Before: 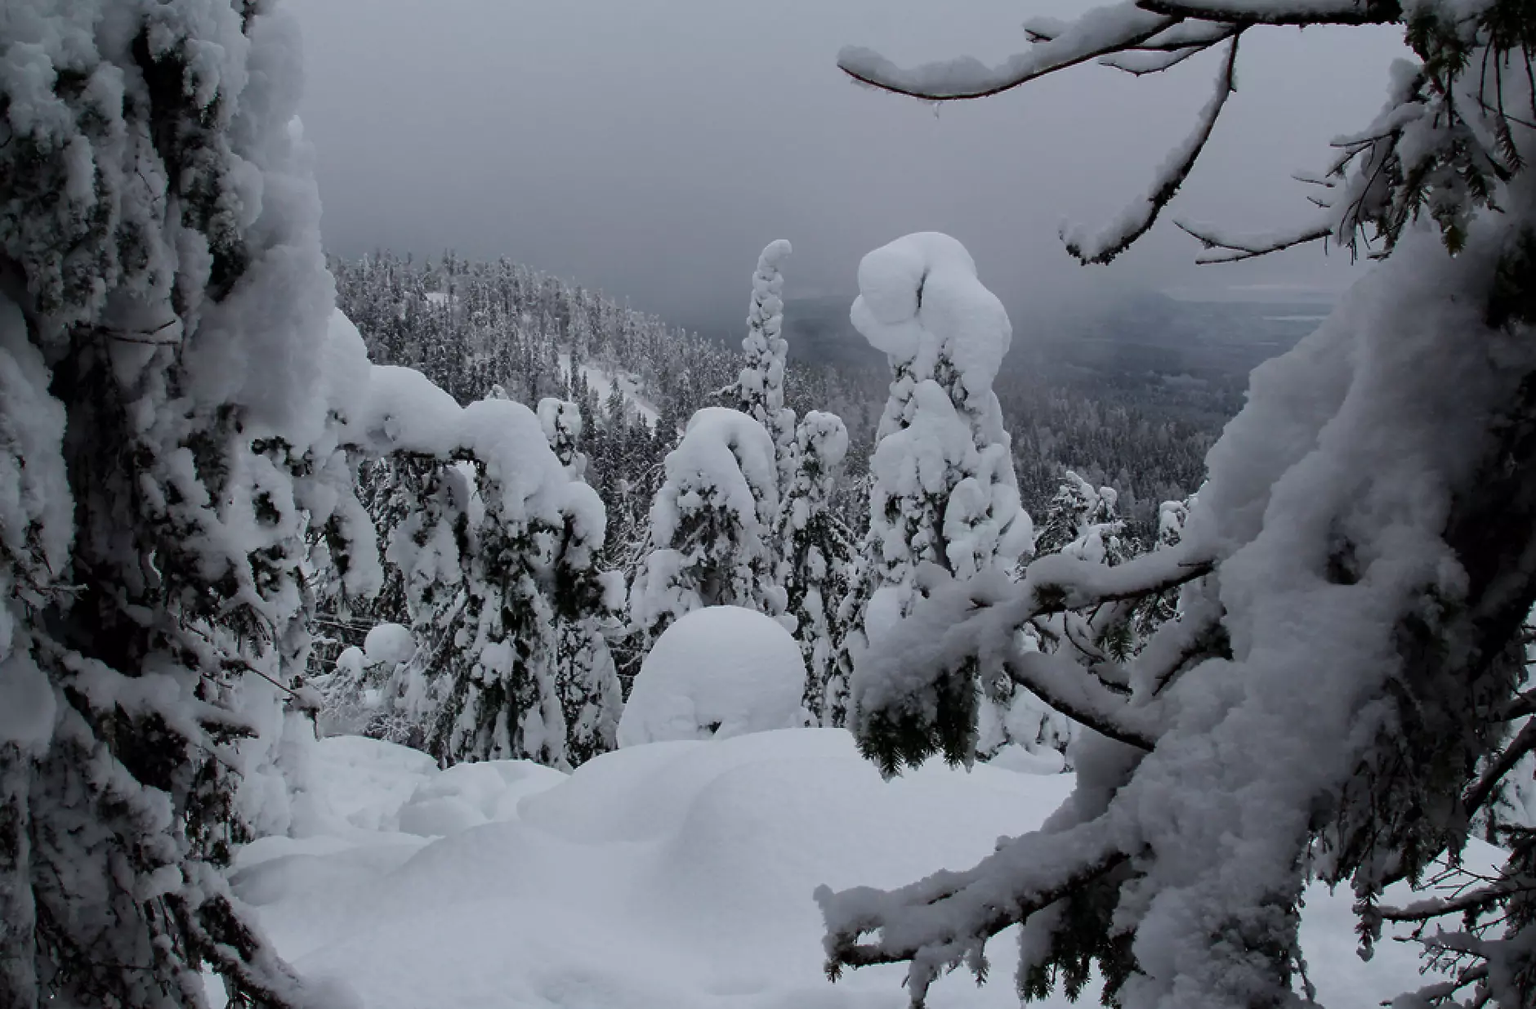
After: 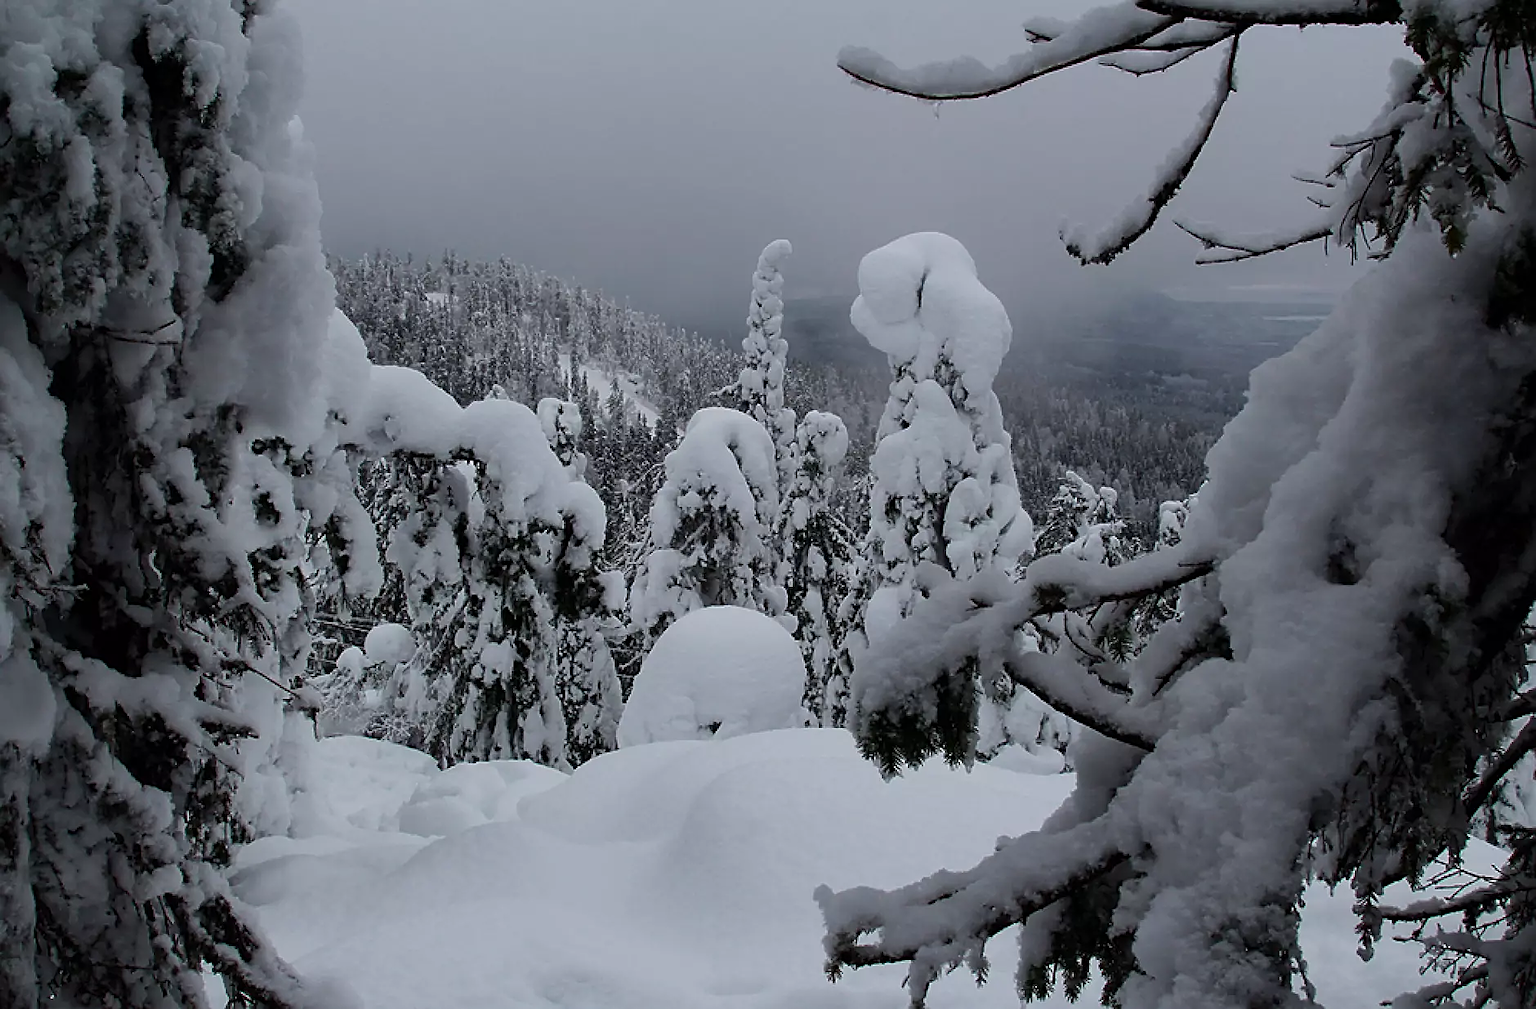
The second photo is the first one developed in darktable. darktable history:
sharpen: on, module defaults
rotate and perspective: crop left 0, crop top 0
